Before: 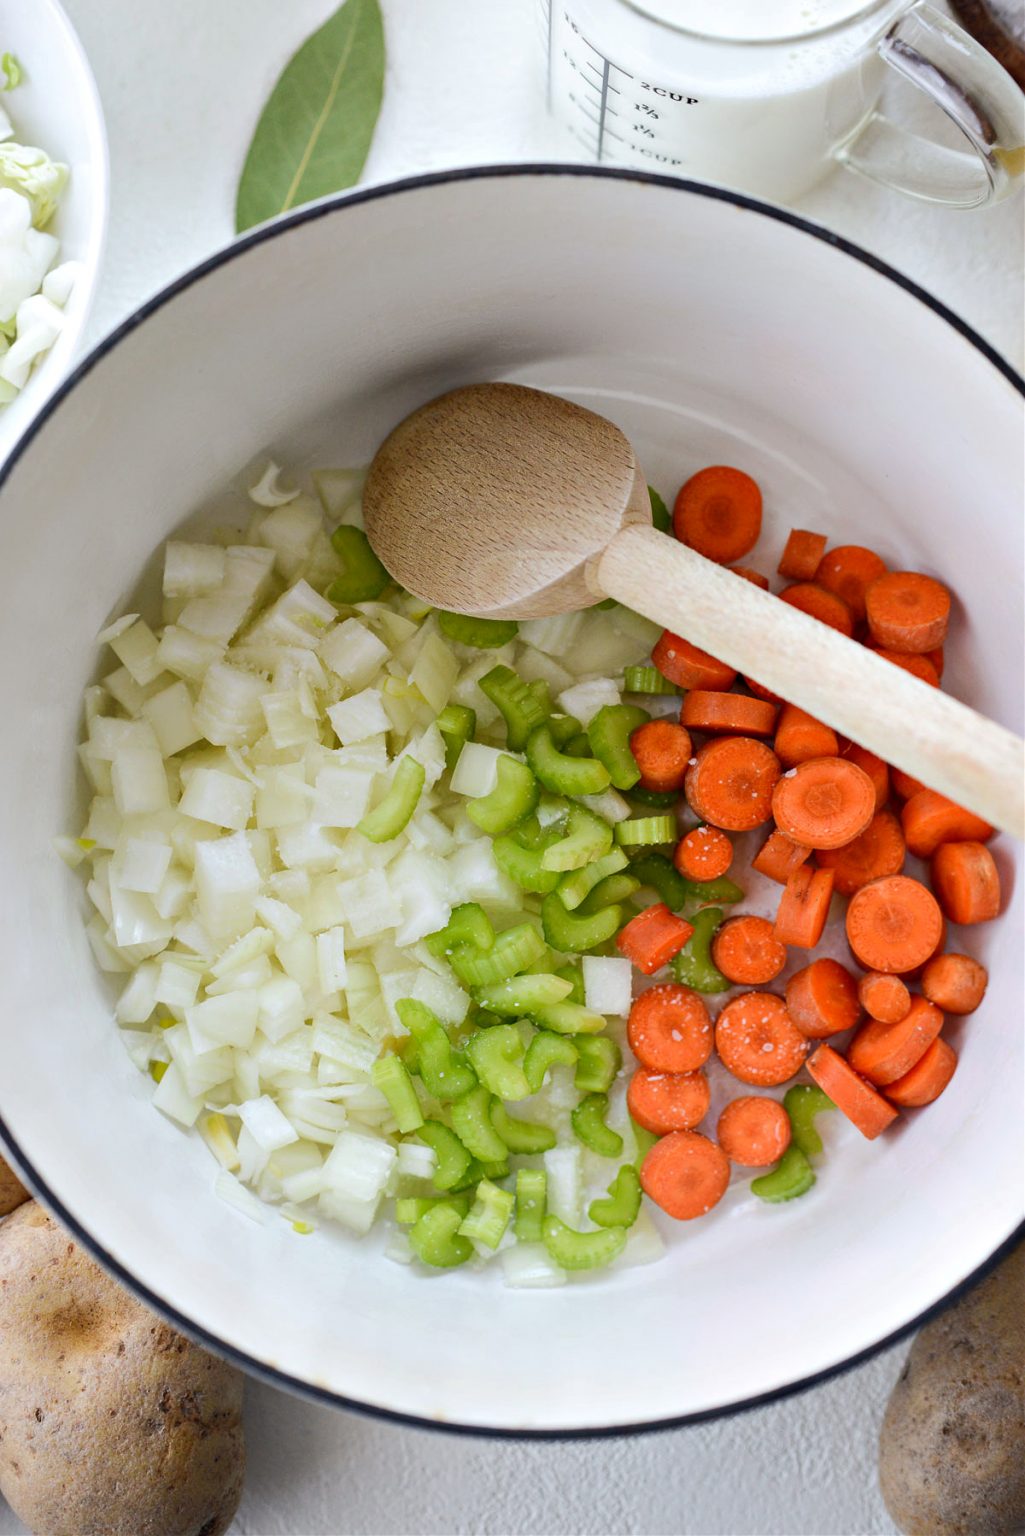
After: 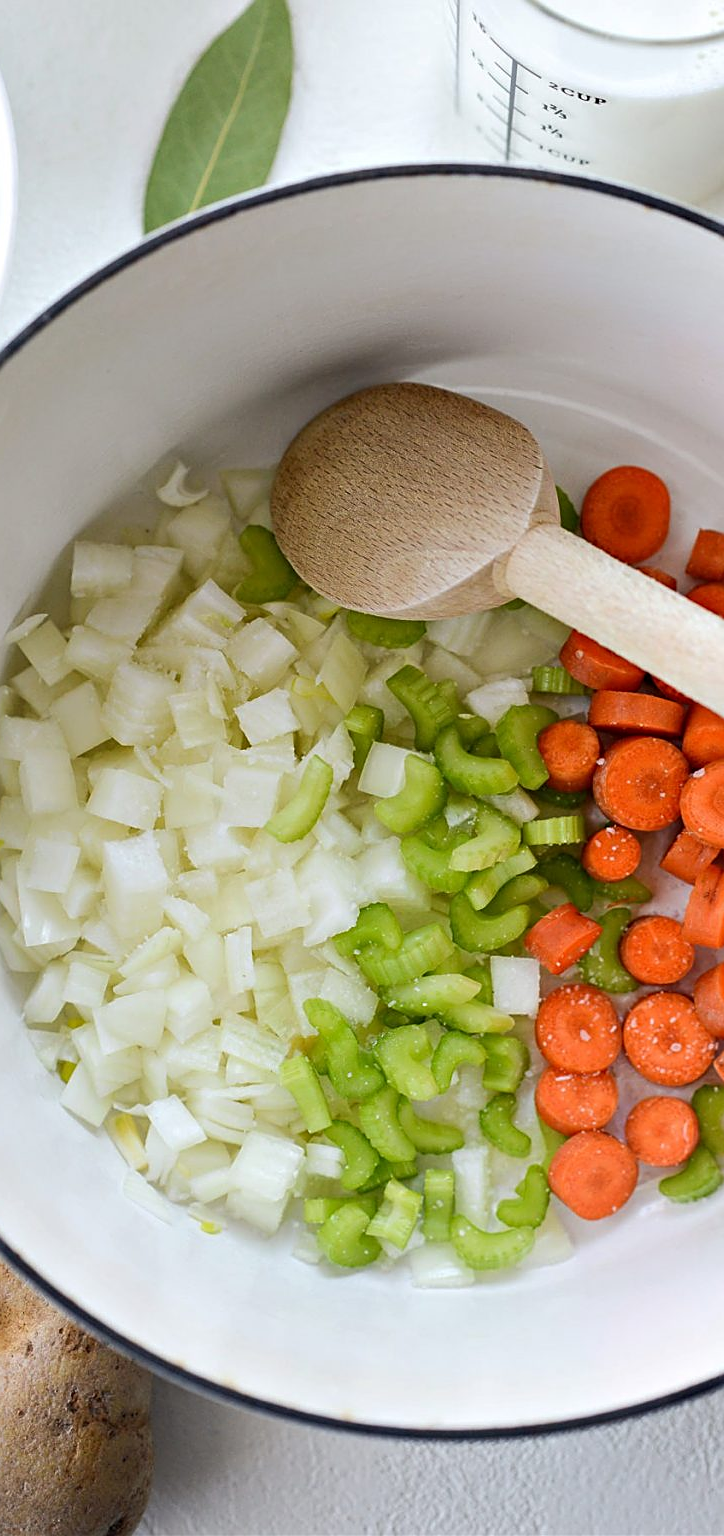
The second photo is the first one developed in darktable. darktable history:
crop and rotate: left 8.991%, right 20.326%
sharpen: on, module defaults
